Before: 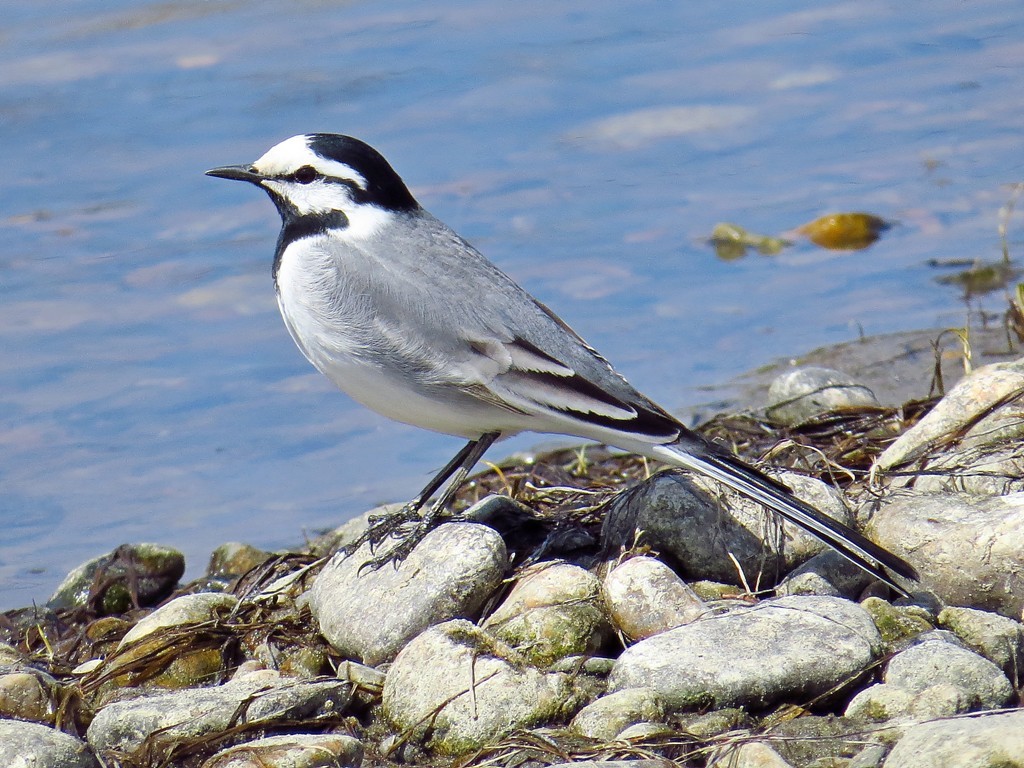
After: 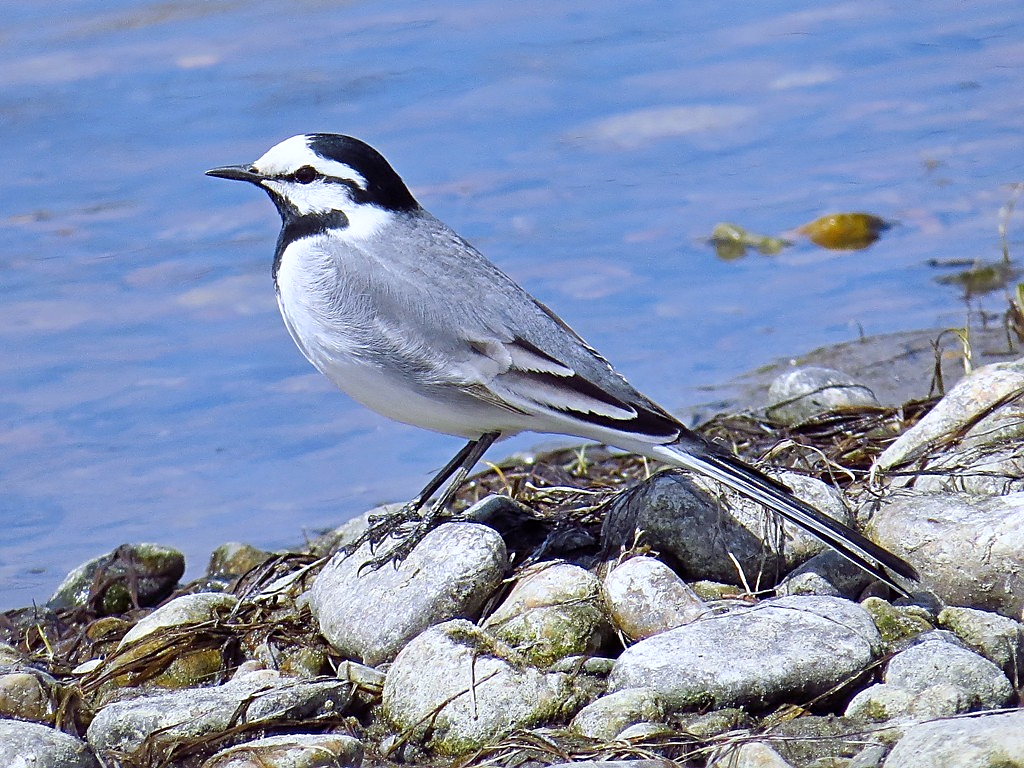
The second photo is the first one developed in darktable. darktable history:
sharpen: on, module defaults
white balance: red 0.967, blue 1.119, emerald 0.756
